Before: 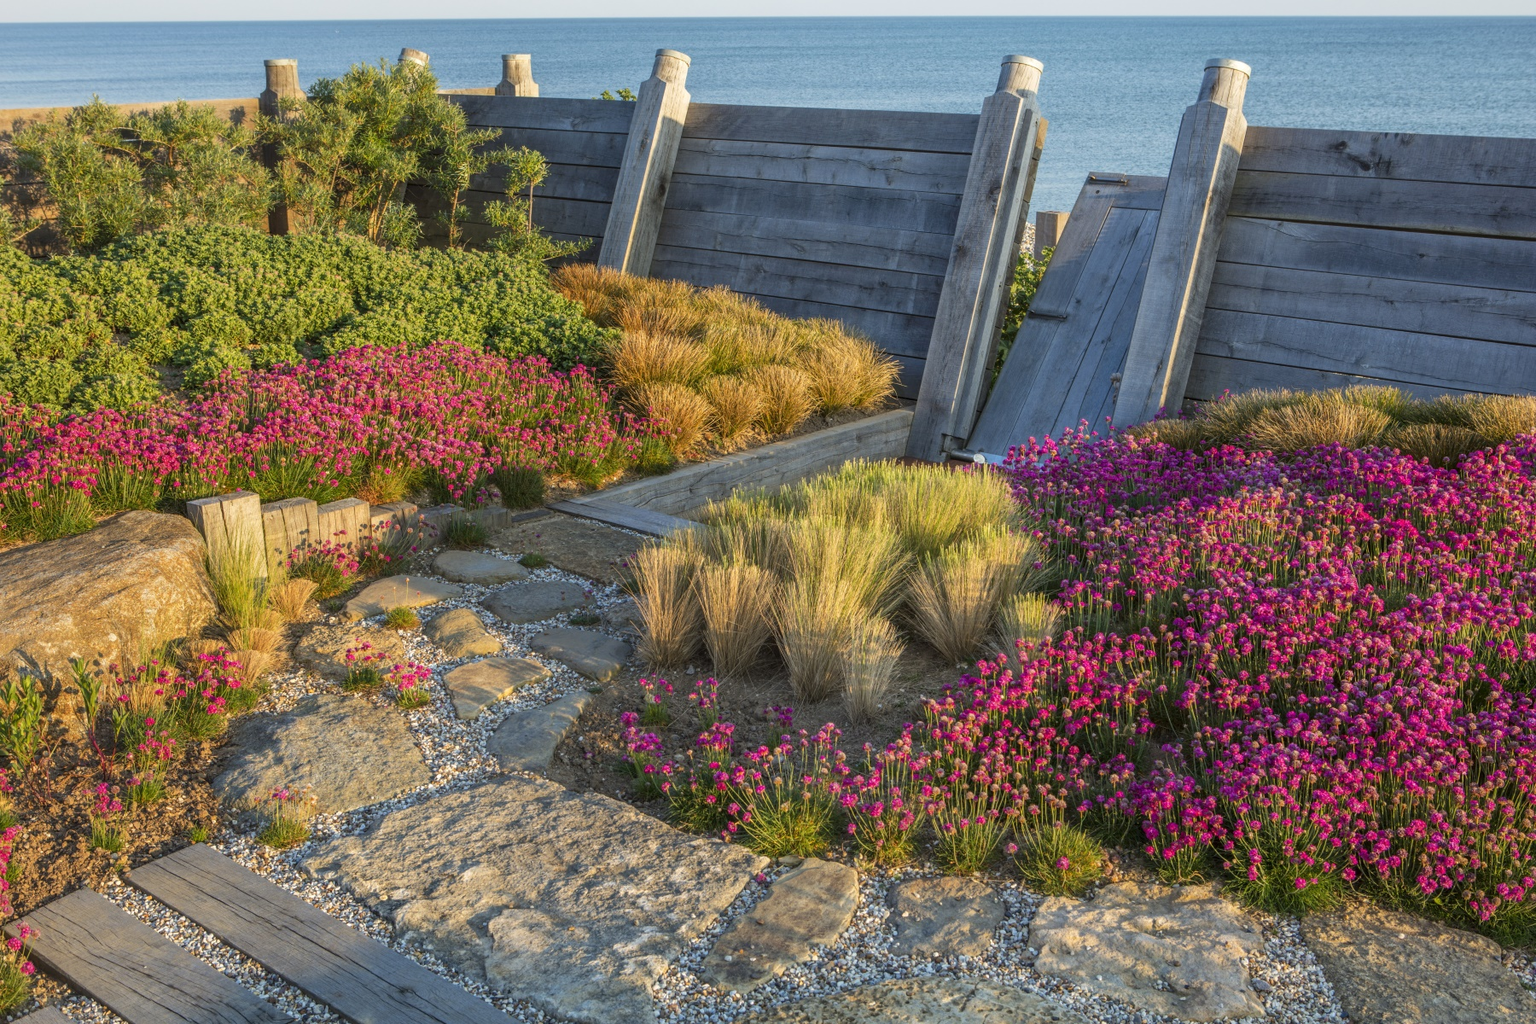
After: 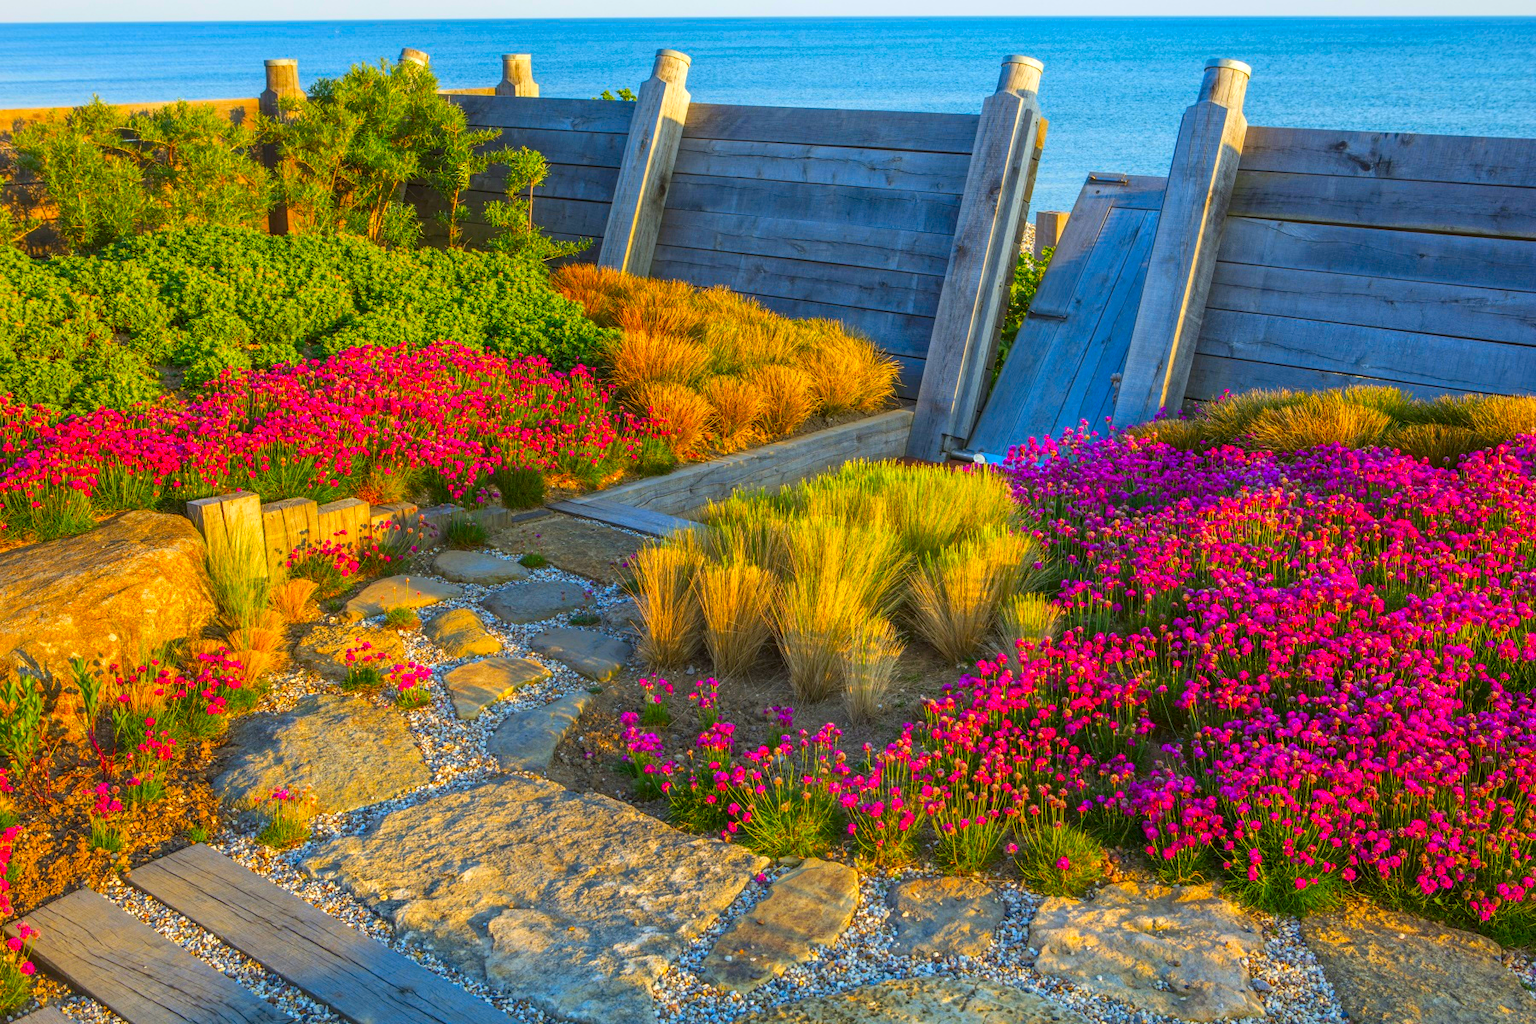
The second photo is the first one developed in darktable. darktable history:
color correction: highlights b* 0.017, saturation 2.19
exposure: exposure 0.154 EV, compensate highlight preservation false
